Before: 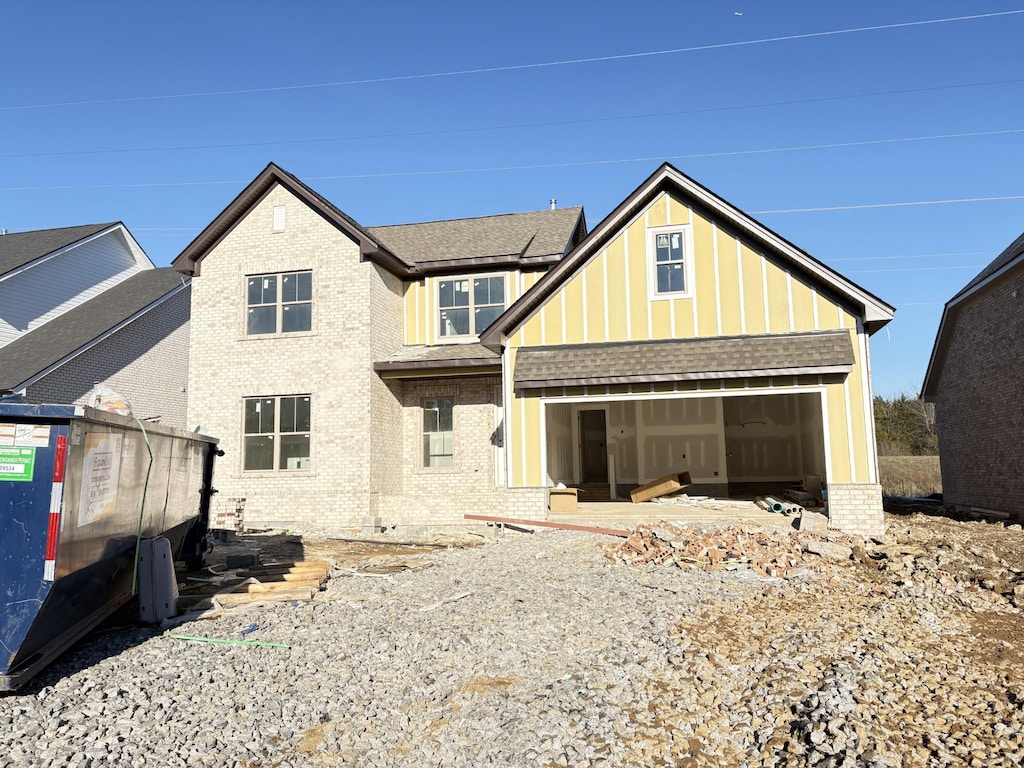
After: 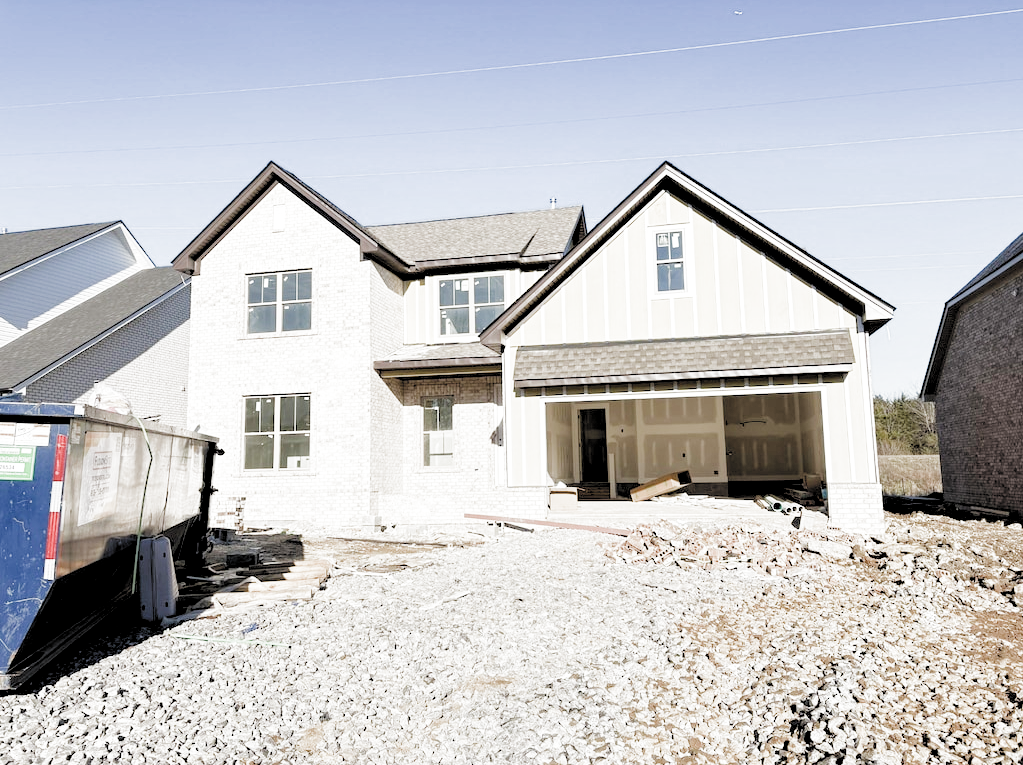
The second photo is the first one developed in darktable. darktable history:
local contrast: highlights 100%, shadows 101%, detail 119%, midtone range 0.2
crop: top 0.201%, bottom 0.098%
exposure: exposure 1.151 EV, compensate exposure bias true, compensate highlight preservation false
filmic rgb: black relative exposure -2.7 EV, white relative exposure 4.56 EV, hardness 1.75, contrast 1.256, preserve chrominance RGB euclidean norm (legacy), color science v4 (2020)
